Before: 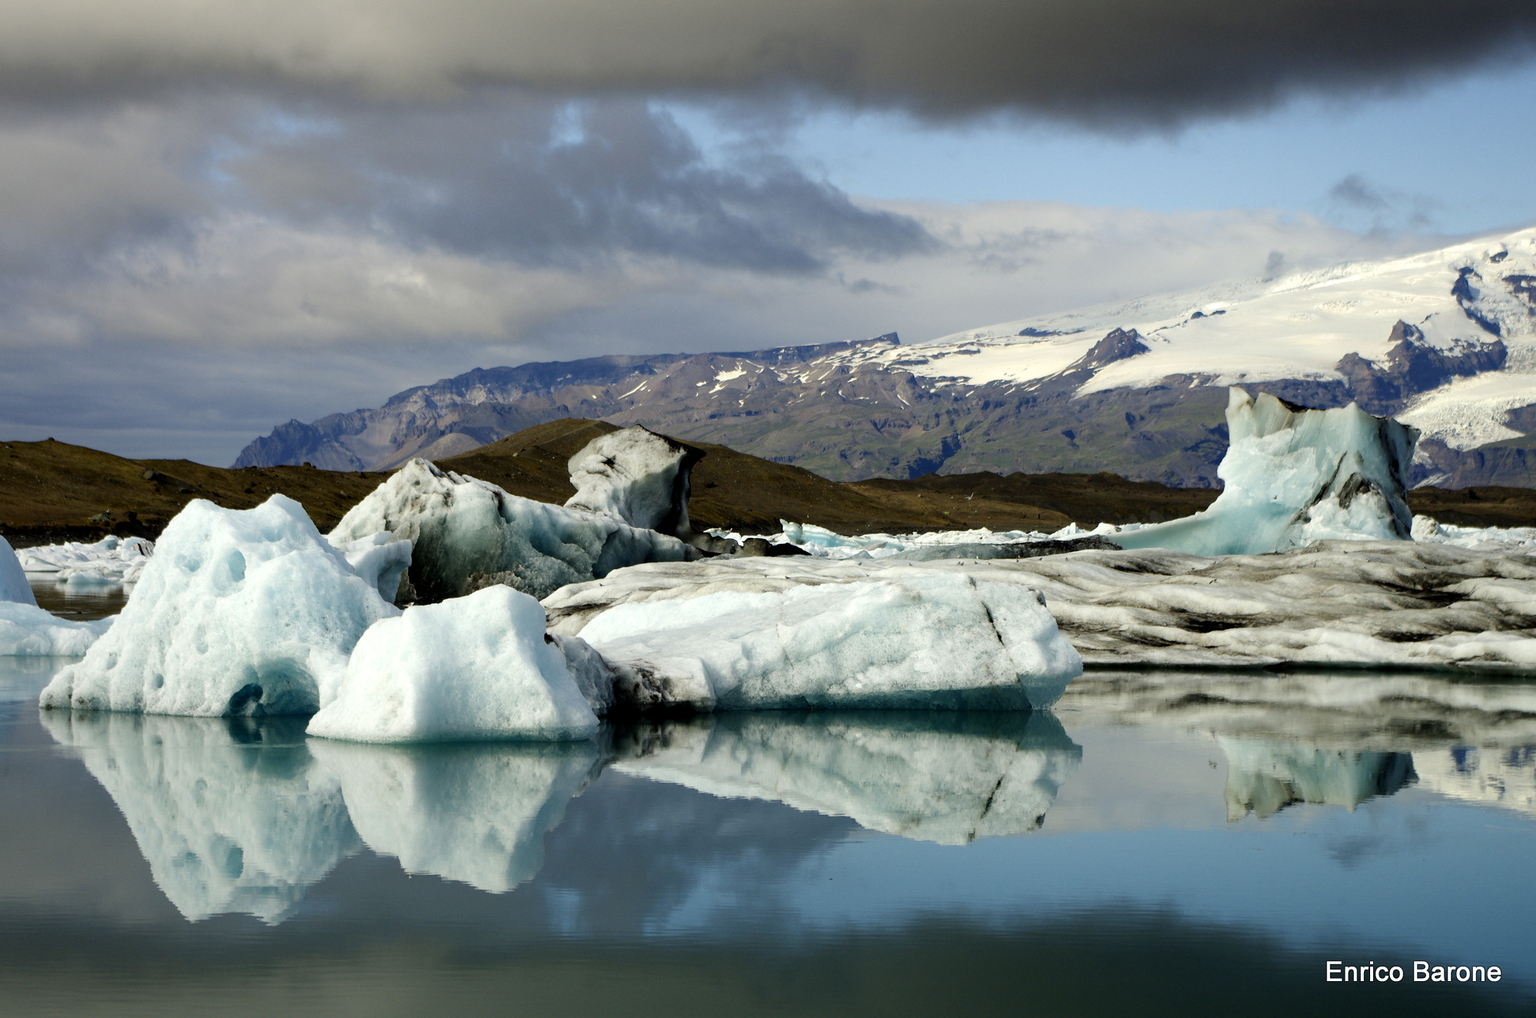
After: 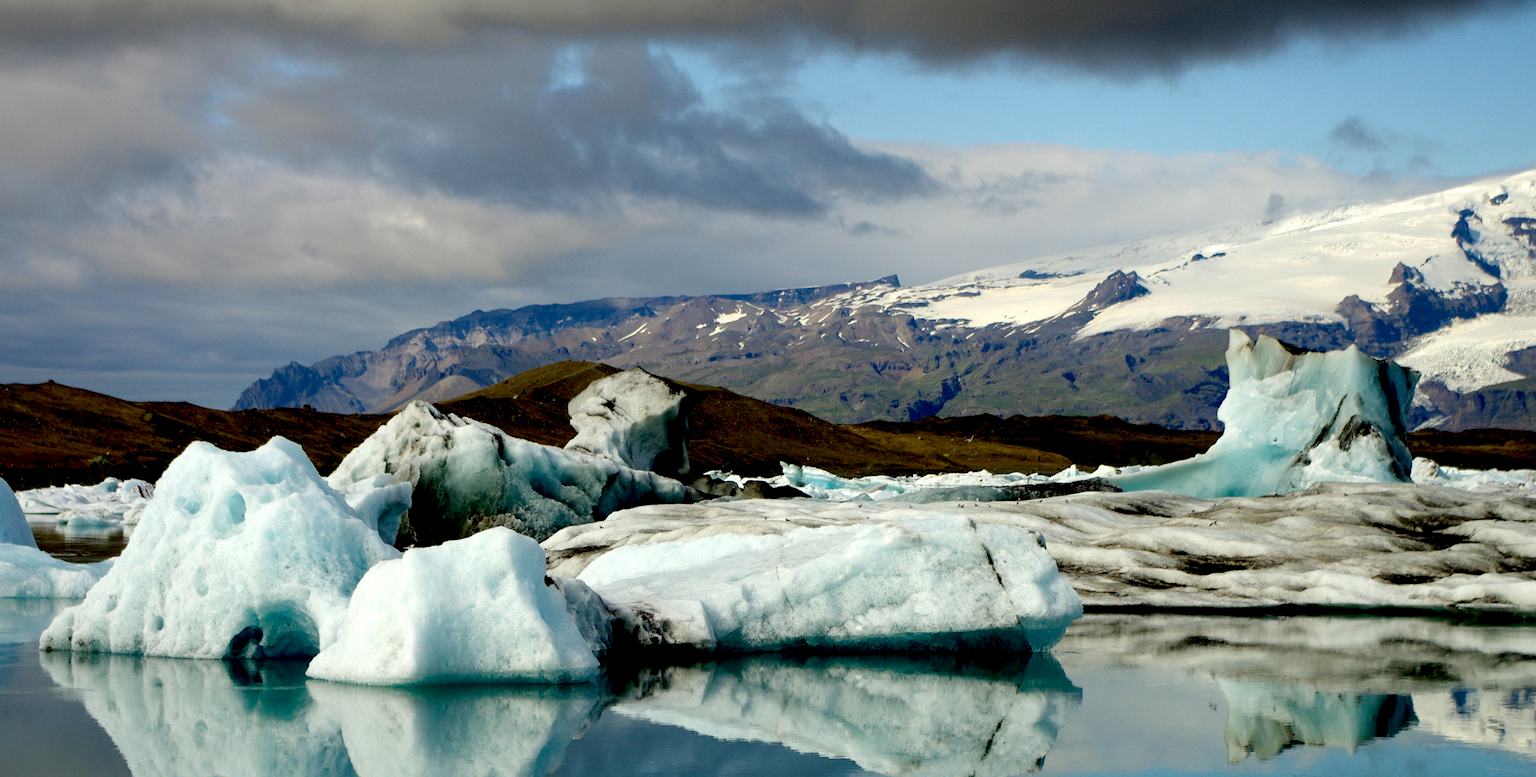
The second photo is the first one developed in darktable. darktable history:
exposure: black level correction 0.013, compensate exposure bias true, compensate highlight preservation false
crop: top 5.706%, bottom 17.802%
